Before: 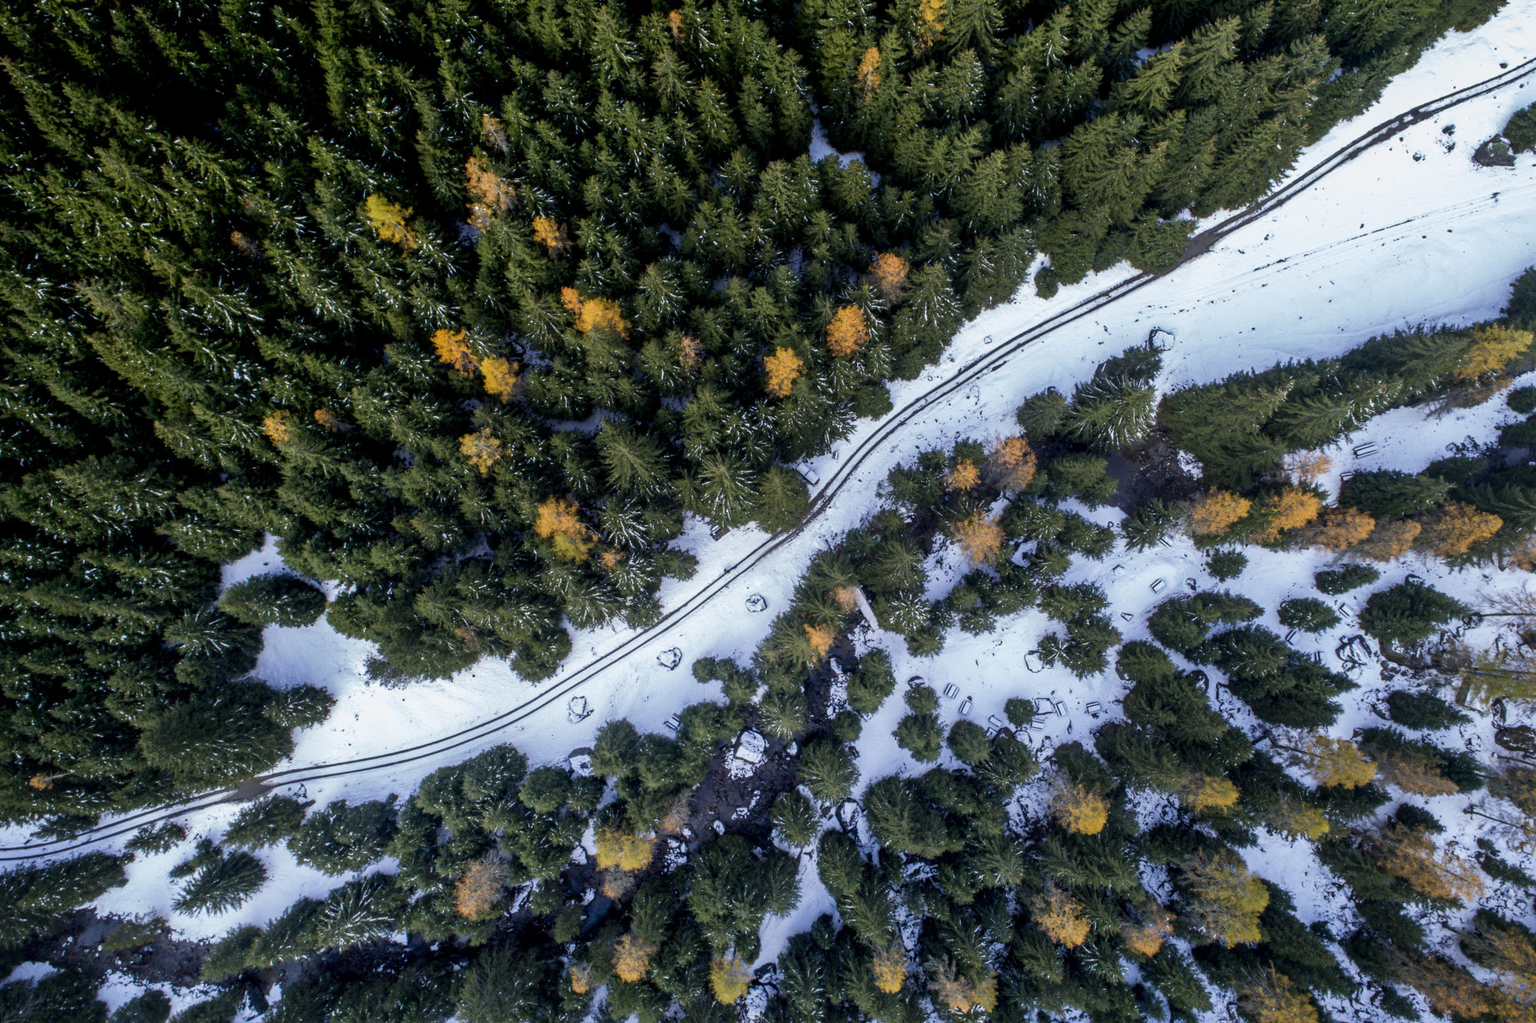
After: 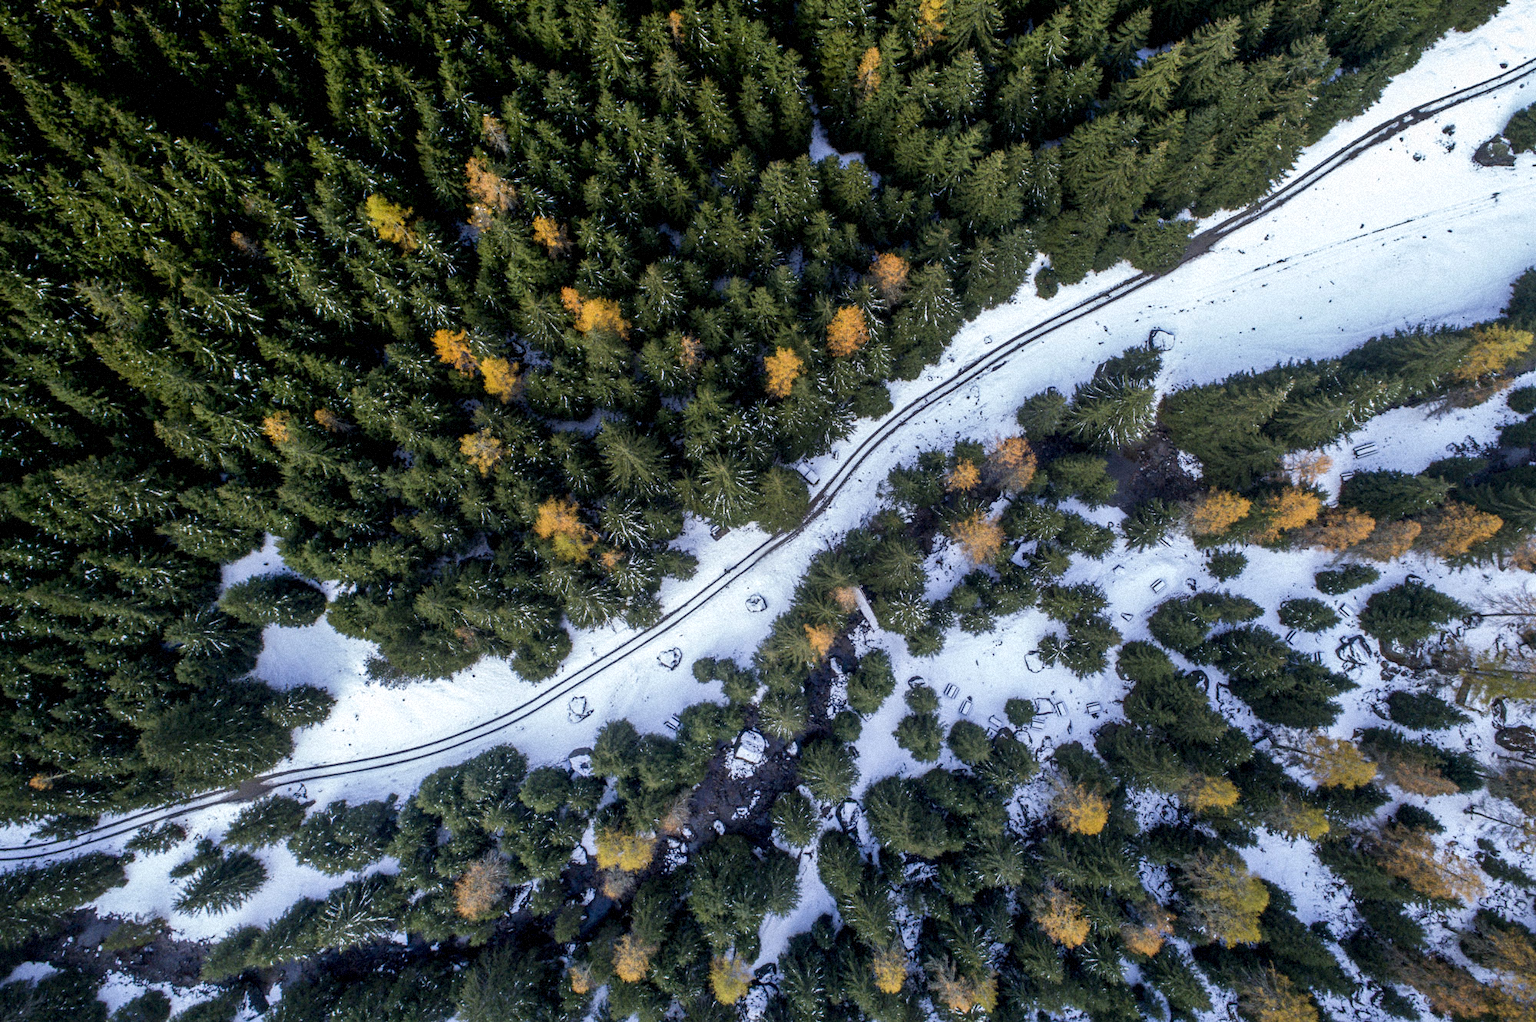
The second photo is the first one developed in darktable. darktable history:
exposure: black level correction 0.001, exposure 0.14 EV, compensate highlight preservation false
grain: mid-tones bias 0%
